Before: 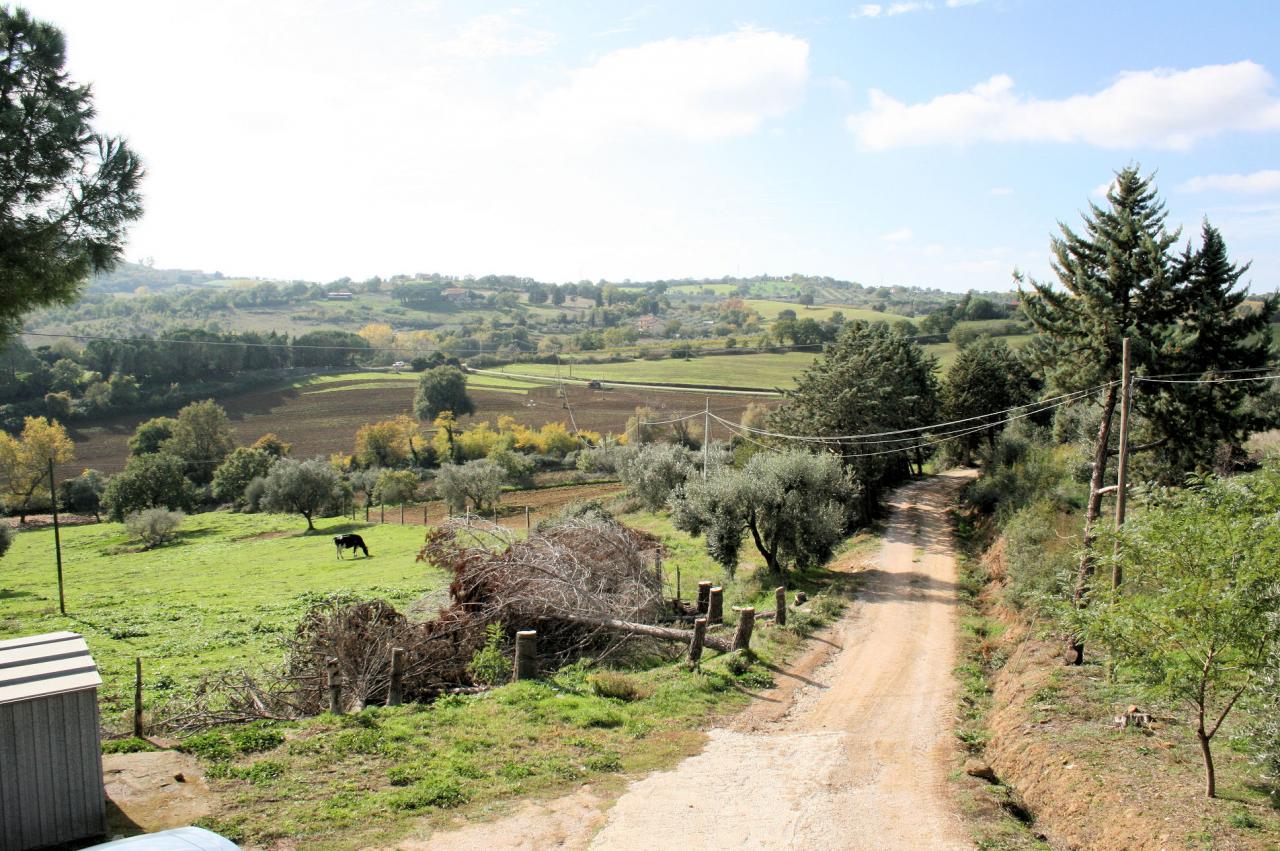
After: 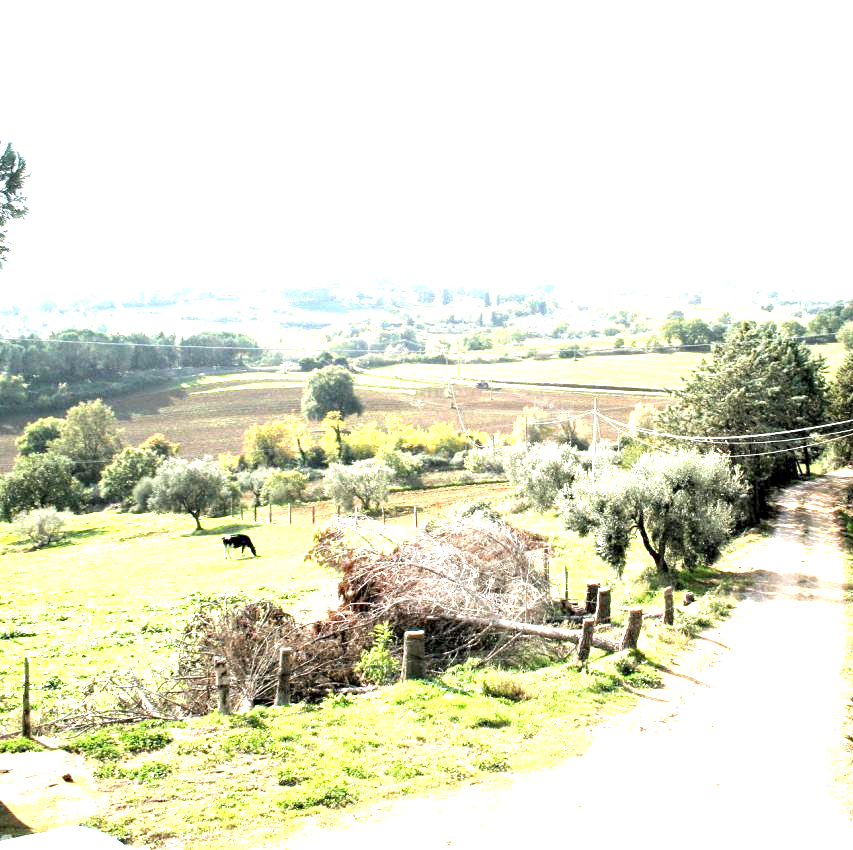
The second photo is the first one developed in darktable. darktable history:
exposure: black level correction 0.001, exposure 2 EV, compensate highlight preservation false
crop and rotate: left 8.786%, right 24.548%
white balance: red 0.988, blue 1.017
